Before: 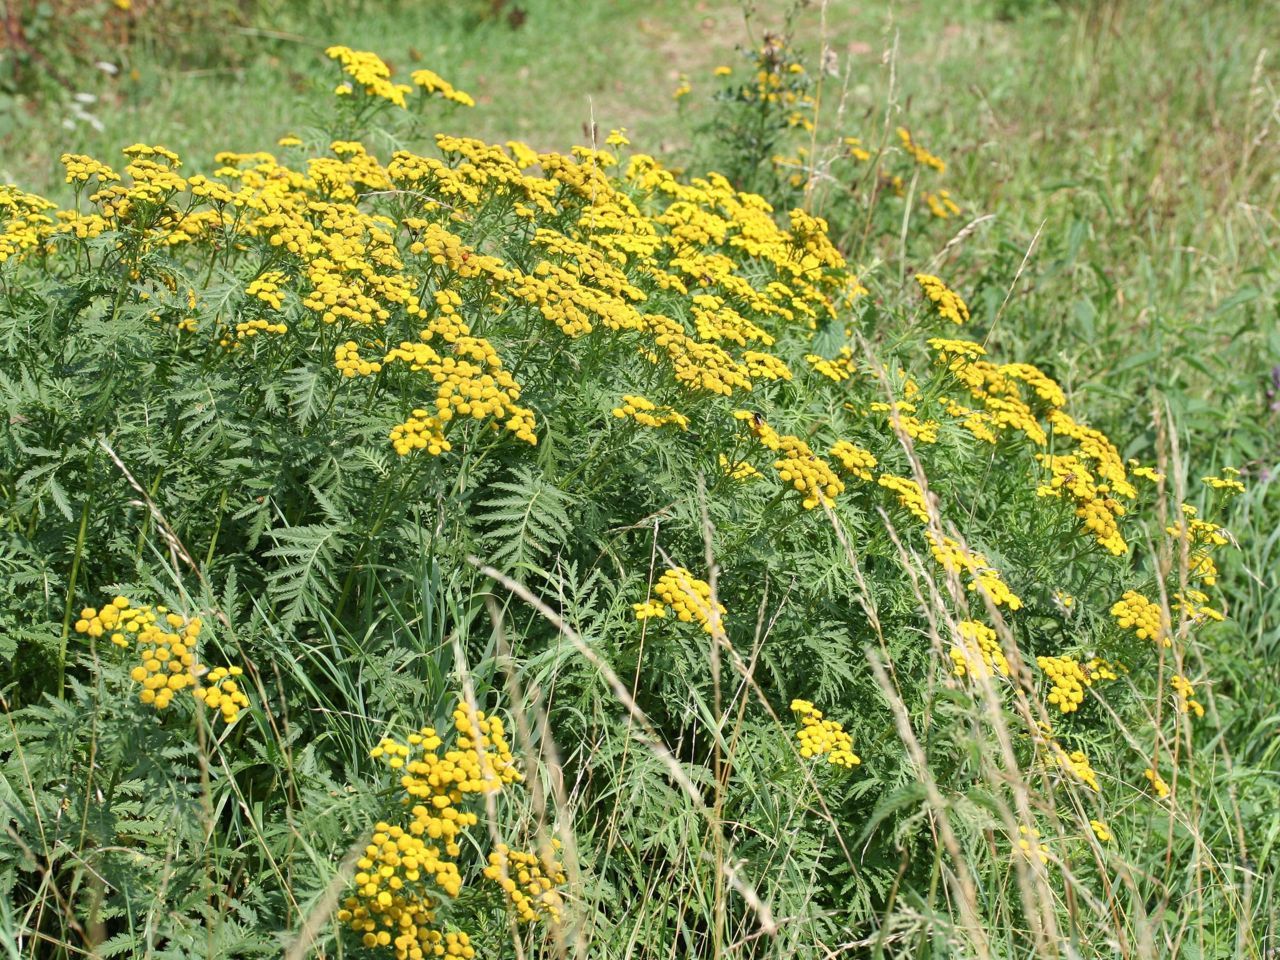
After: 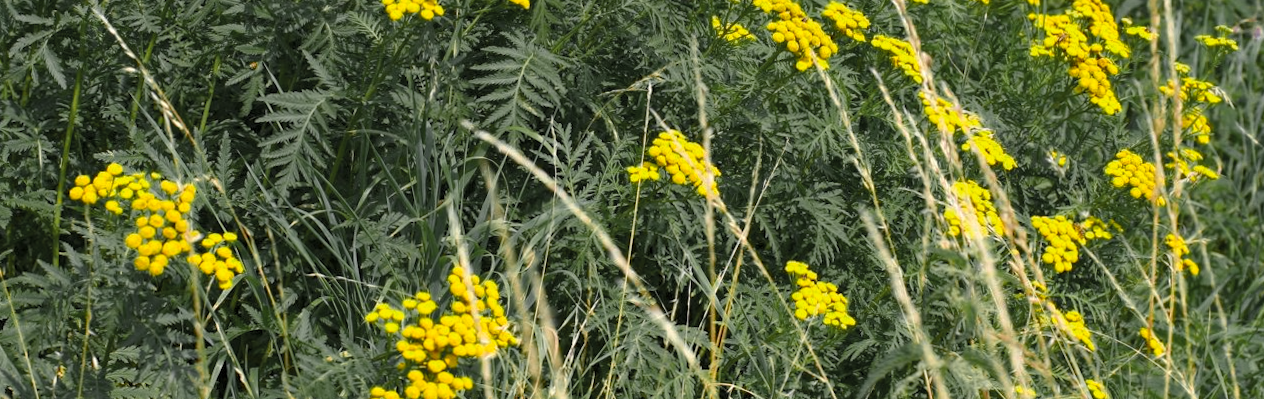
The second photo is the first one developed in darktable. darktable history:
crop: top 45.551%, bottom 12.262%
color balance rgb: perceptual saturation grading › global saturation 20%, global vibrance 20%
color zones: curves: ch0 [(0.035, 0.242) (0.25, 0.5) (0.384, 0.214) (0.488, 0.255) (0.75, 0.5)]; ch1 [(0.063, 0.379) (0.25, 0.5) (0.354, 0.201) (0.489, 0.085) (0.729, 0.271)]; ch2 [(0.25, 0.5) (0.38, 0.517) (0.442, 0.51) (0.735, 0.456)]
rotate and perspective: rotation -0.45°, automatic cropping original format, crop left 0.008, crop right 0.992, crop top 0.012, crop bottom 0.988
local contrast: highlights 100%, shadows 100%, detail 120%, midtone range 0.2
